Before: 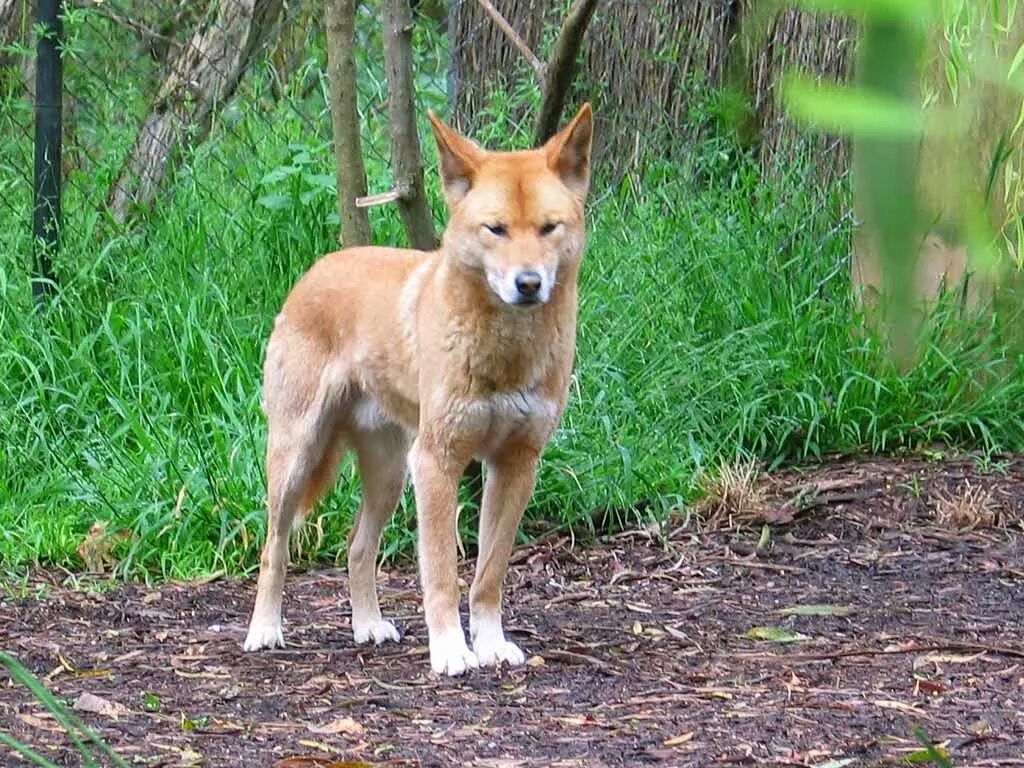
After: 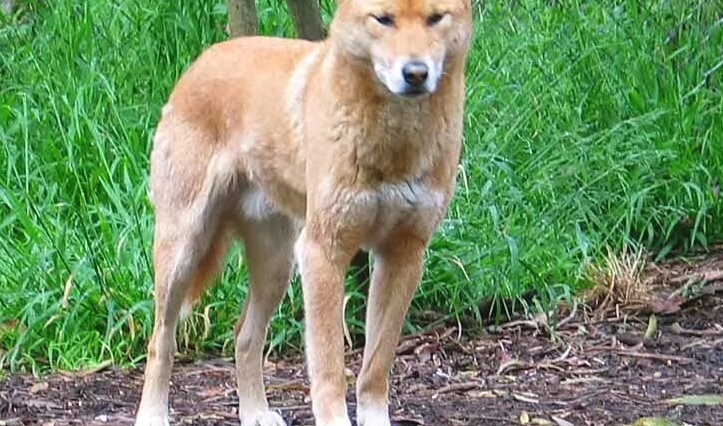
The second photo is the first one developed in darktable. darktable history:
exposure: black level correction -0.003, exposure 0.041 EV, compensate highlight preservation false
crop: left 11.081%, top 27.4%, right 18.299%, bottom 17.001%
